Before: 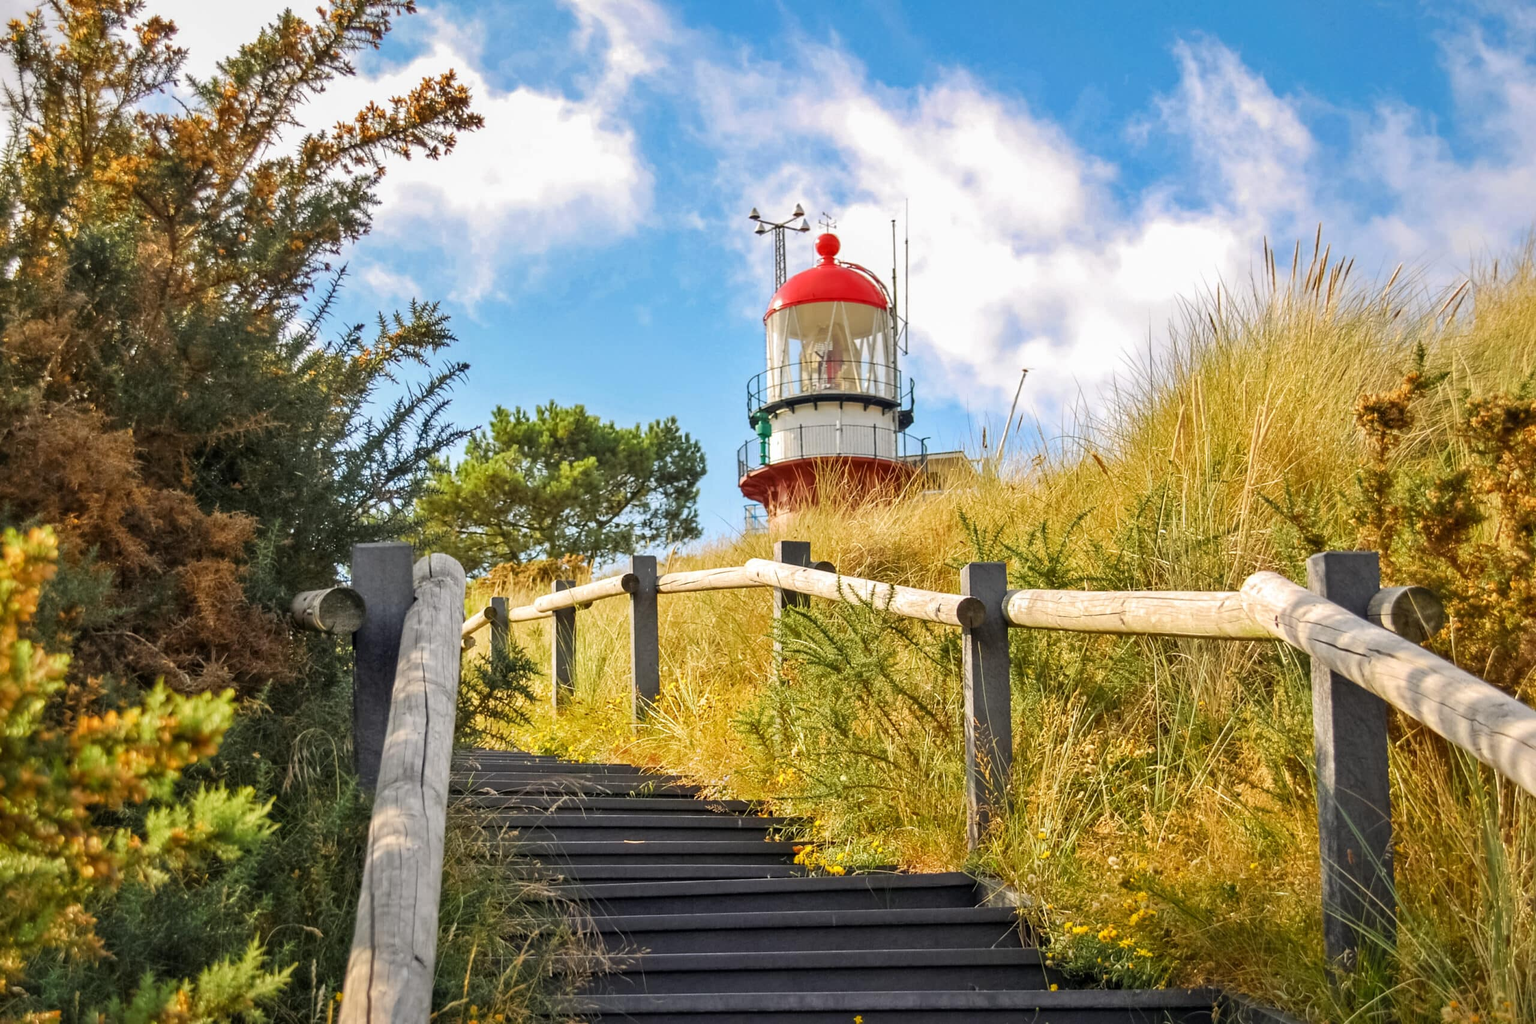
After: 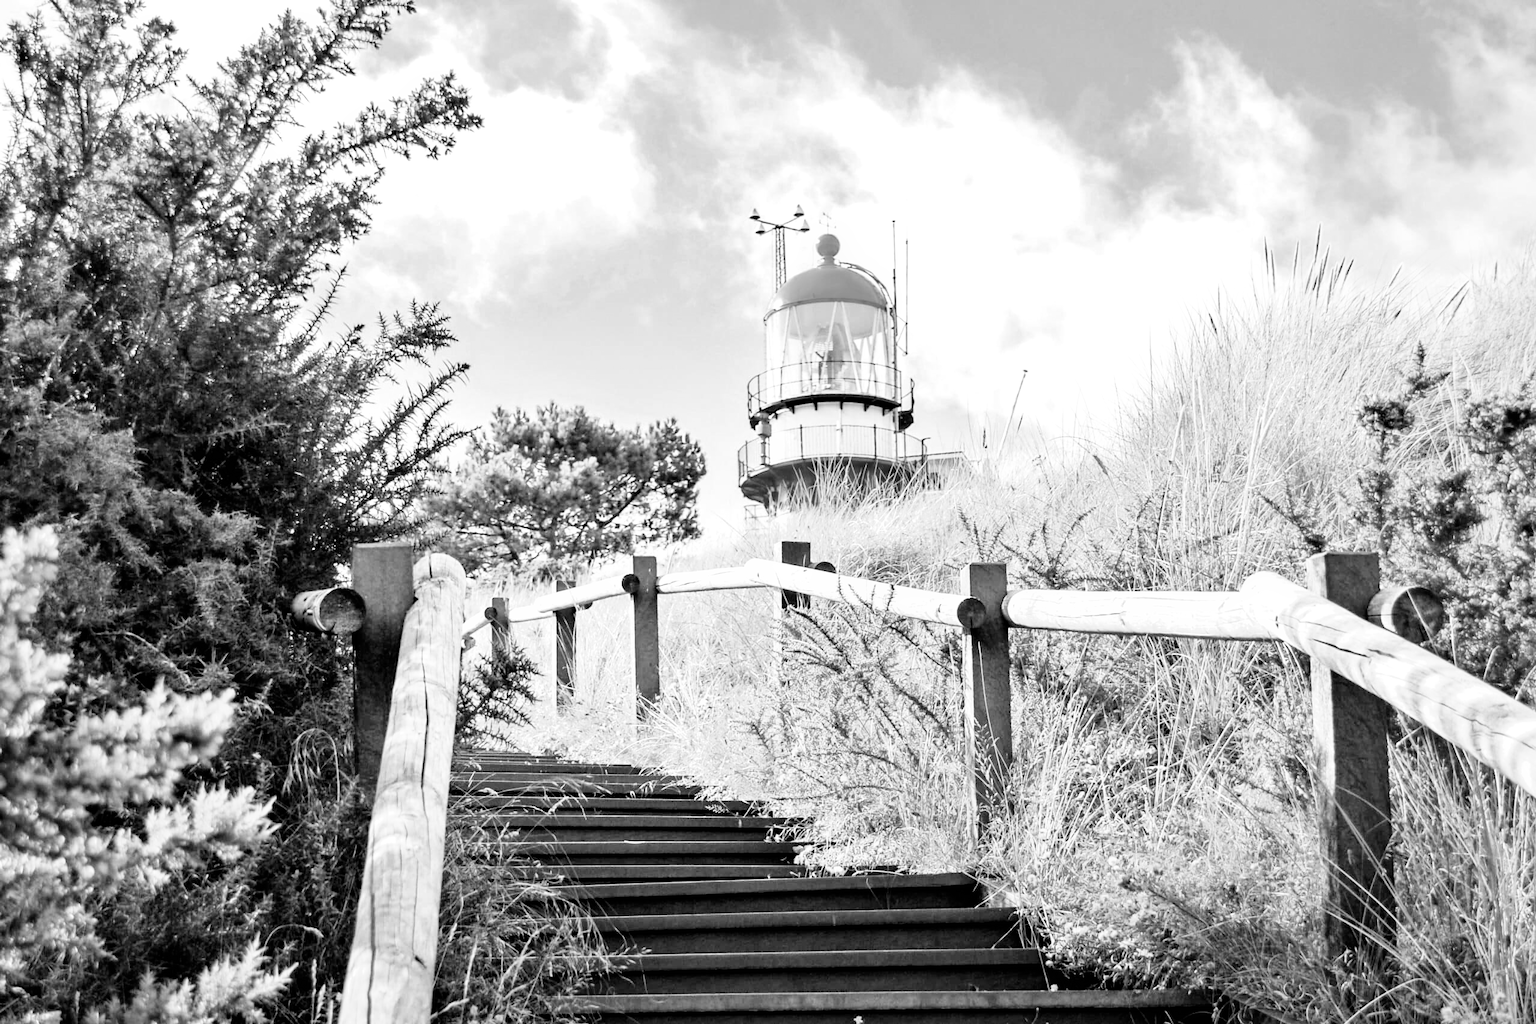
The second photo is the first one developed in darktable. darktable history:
color balance rgb: shadows lift › luminance -10%, highlights gain › luminance 10%, saturation formula JzAzBz (2021)
filmic rgb: black relative exposure -4 EV, white relative exposure 3 EV, hardness 3.02, contrast 1.5
exposure: black level correction 0, exposure 0.953 EV, compensate exposure bias true, compensate highlight preservation false
monochrome: on, module defaults
